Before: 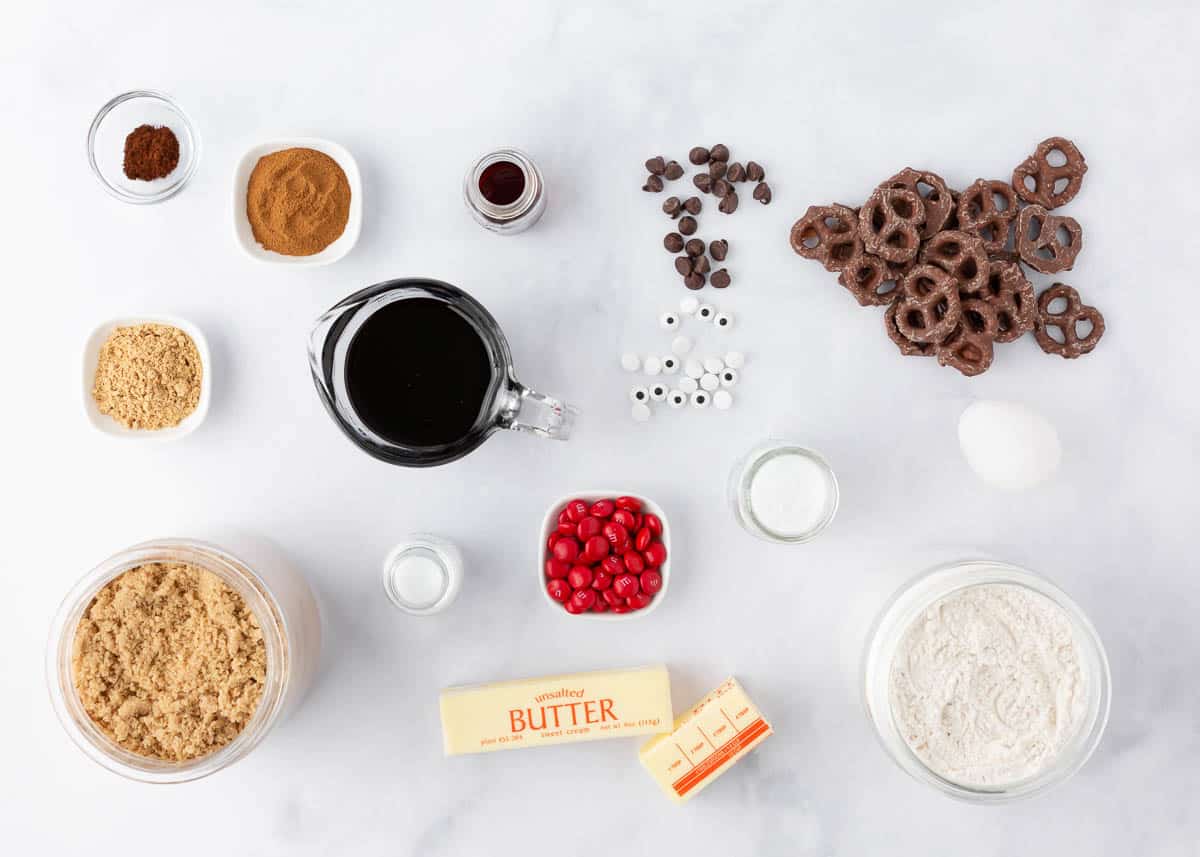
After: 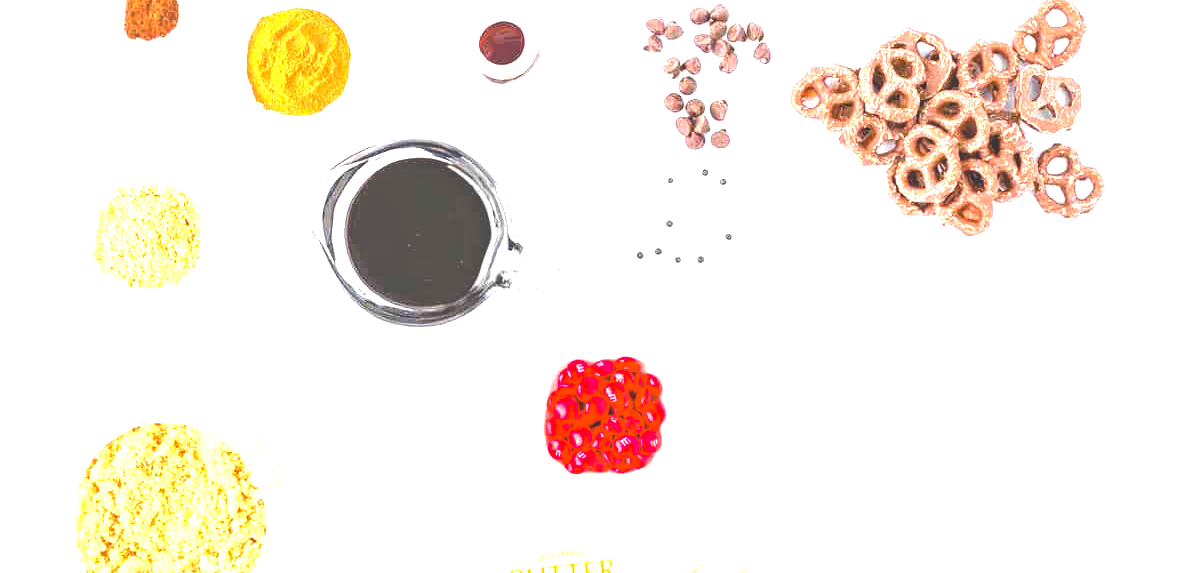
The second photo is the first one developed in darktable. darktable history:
contrast brightness saturation: saturation -0.037
exposure: black level correction 0.001, exposure 1.832 EV, compensate exposure bias true, compensate highlight preservation false
local contrast: detail 110%
color balance rgb: power › hue 72.94°, perceptual saturation grading › global saturation 36.998%
tone equalizer: -8 EV -0.405 EV, -7 EV -0.386 EV, -6 EV -0.302 EV, -5 EV -0.194 EV, -3 EV 0.195 EV, -2 EV 0.316 EV, -1 EV 0.393 EV, +0 EV 0.433 EV, edges refinement/feathering 500, mask exposure compensation -1.57 EV, preserve details no
contrast equalizer: y [[0.5, 0.486, 0.447, 0.446, 0.489, 0.5], [0.5 ×6], [0.5 ×6], [0 ×6], [0 ×6]], mix 0.288
crop: top 16.359%, bottom 16.705%
color zones: curves: ch0 [(0, 0.5) (0.143, 0.5) (0.286, 0.456) (0.429, 0.5) (0.571, 0.5) (0.714, 0.5) (0.857, 0.5) (1, 0.5)]; ch1 [(0, 0.5) (0.143, 0.5) (0.286, 0.422) (0.429, 0.5) (0.571, 0.5) (0.714, 0.5) (0.857, 0.5) (1, 0.5)]
